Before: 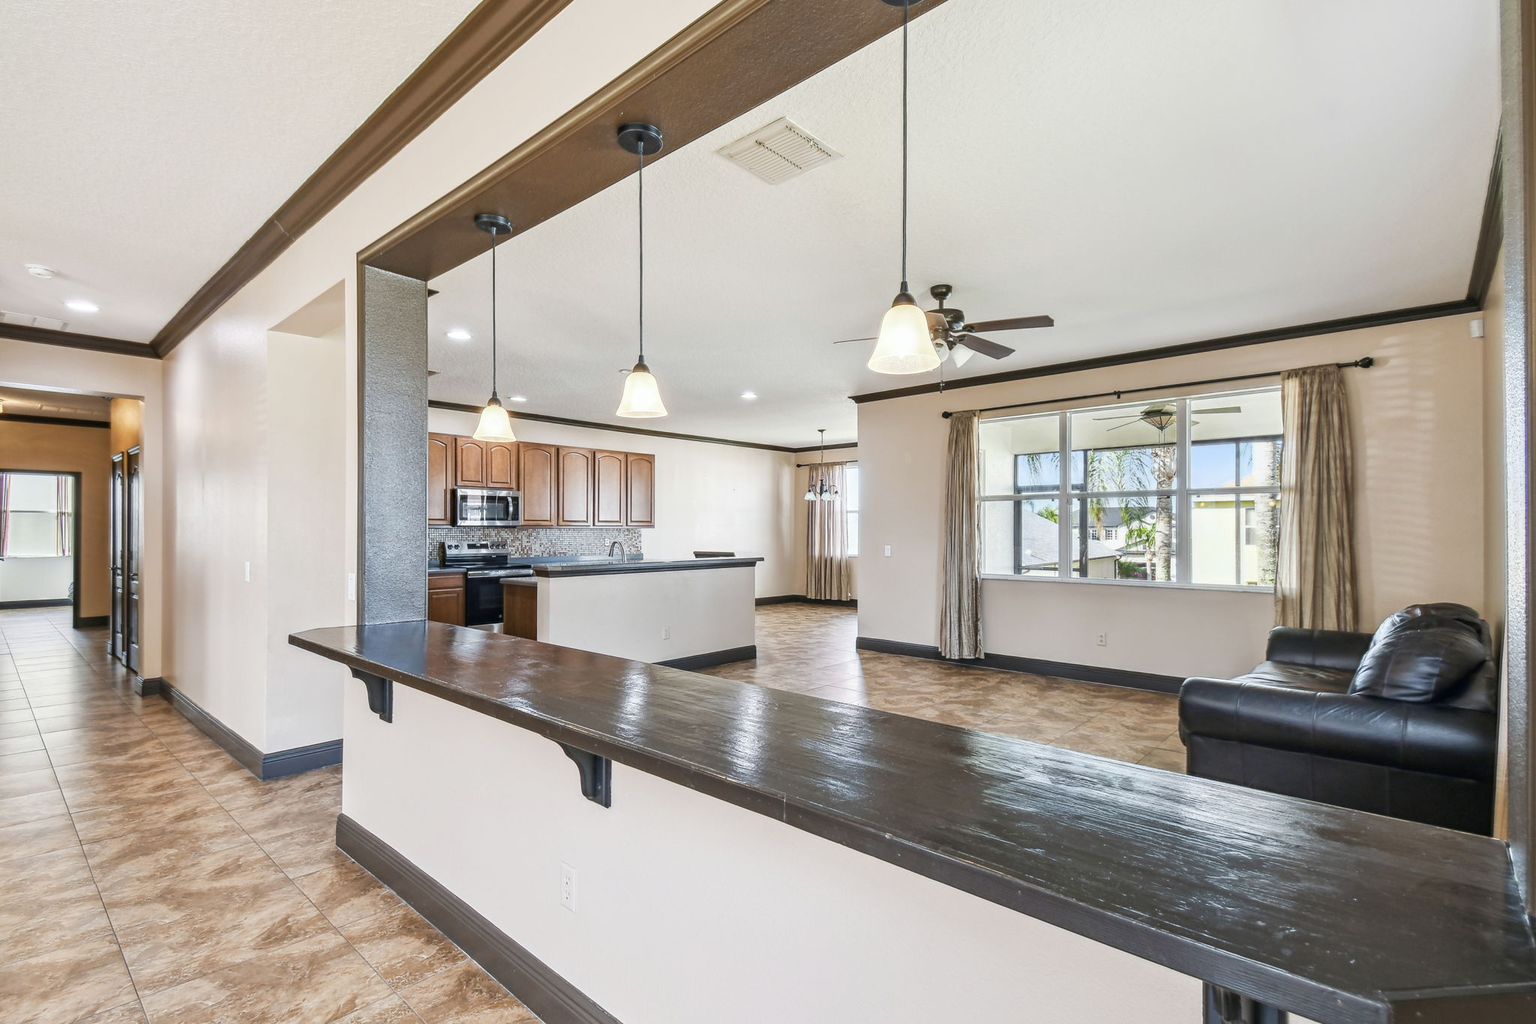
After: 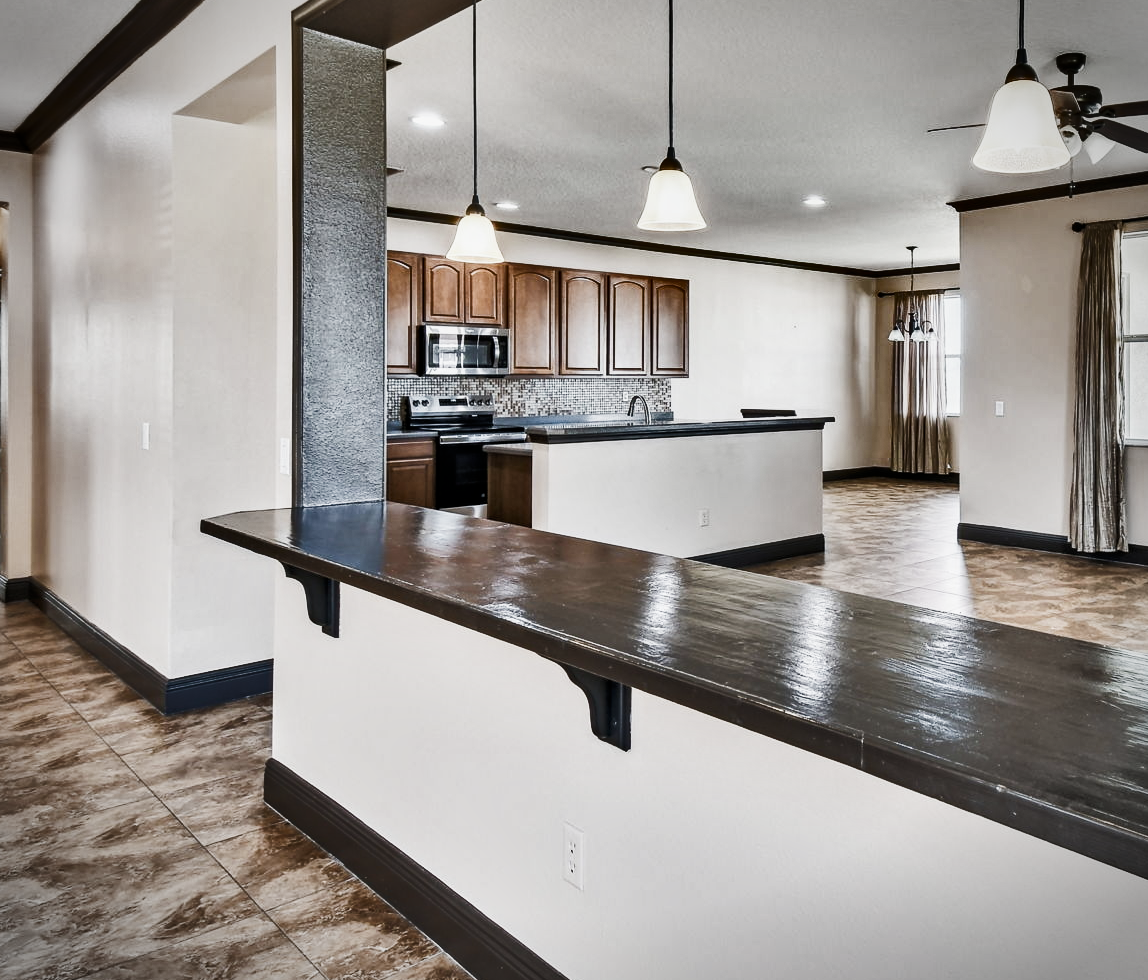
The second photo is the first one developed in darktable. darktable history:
crop: left 9.029%, top 23.907%, right 34.868%, bottom 4.255%
vignetting: fall-off start 89.07%, fall-off radius 43.6%, width/height ratio 1.166
exposure: exposure 0.657 EV, compensate highlight preservation false
shadows and highlights: shadows 20.75, highlights -82.5, soften with gaussian
contrast brightness saturation: saturation -0.177
filmic rgb: black relative exposure -5.02 EV, white relative exposure 3.52 EV, hardness 3.18, contrast 1.383, highlights saturation mix -49.52%, iterations of high-quality reconstruction 0
